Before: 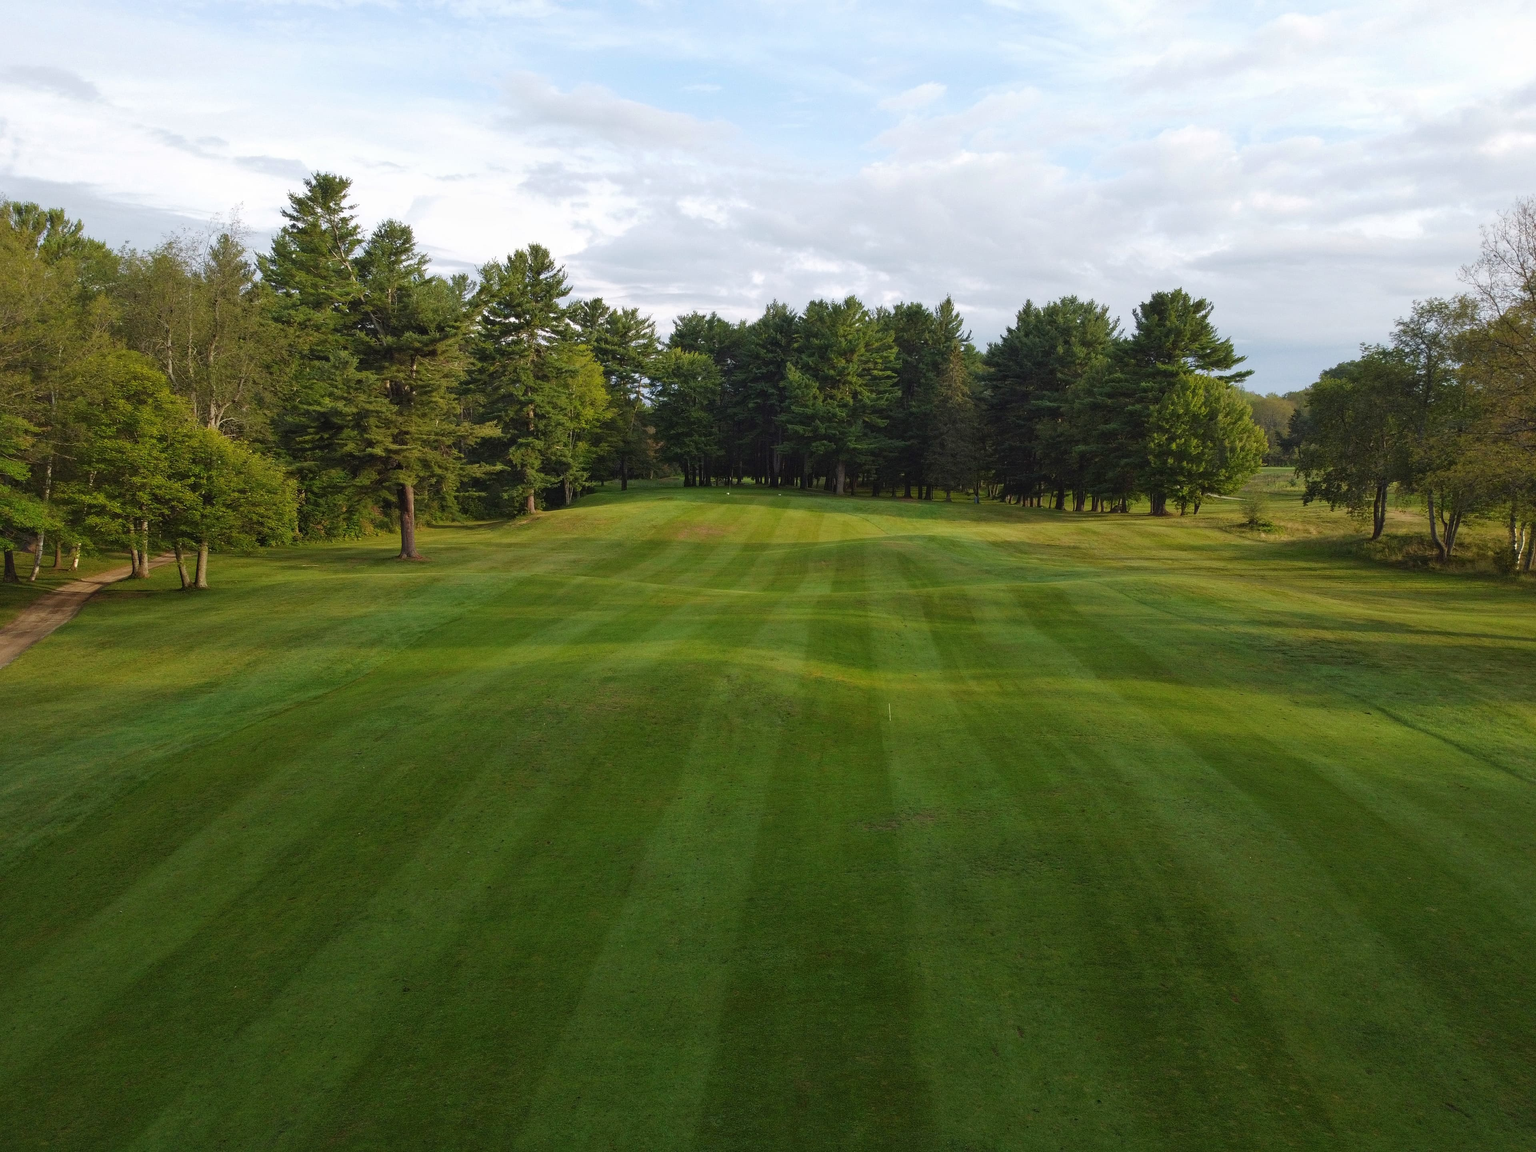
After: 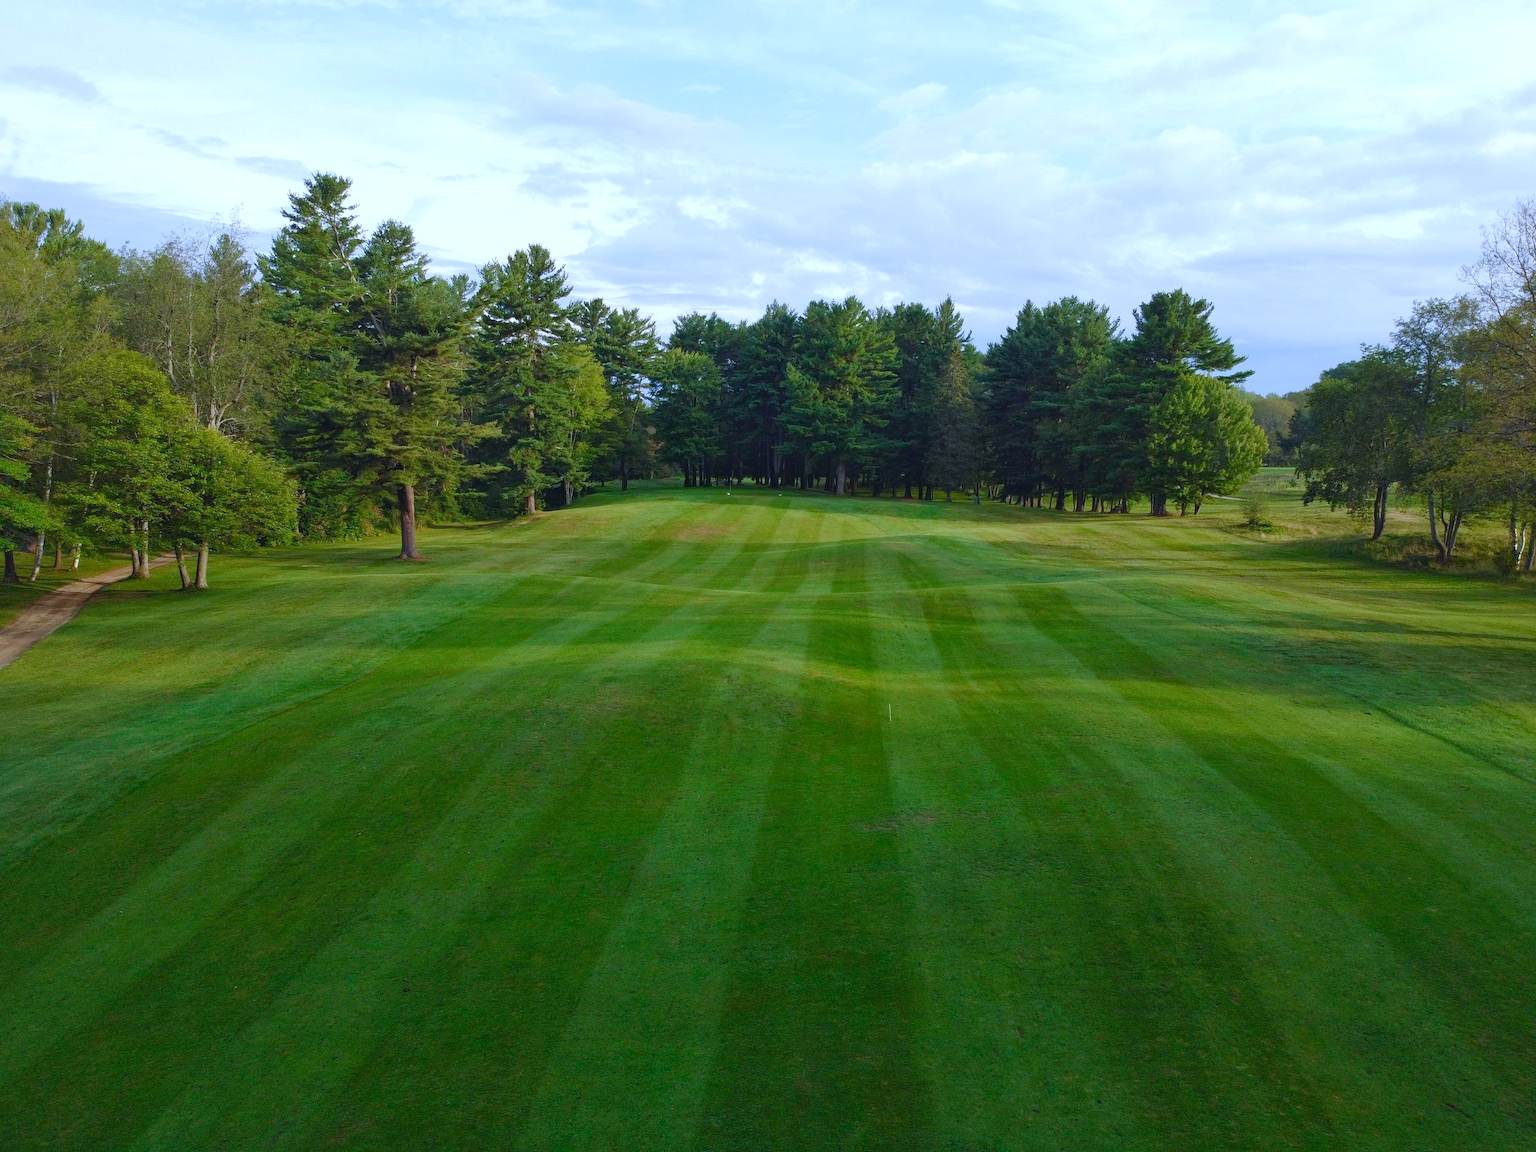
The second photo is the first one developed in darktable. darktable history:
exposure: exposure -0.36 EV, compensate highlight preservation false
color balance rgb: perceptual saturation grading › global saturation 20%, perceptual saturation grading › highlights -50%, perceptual saturation grading › shadows 30%, perceptual brilliance grading › global brilliance 10%, perceptual brilliance grading › shadows 15%
color calibration: illuminant custom, x 0.39, y 0.392, temperature 3856.94 K
